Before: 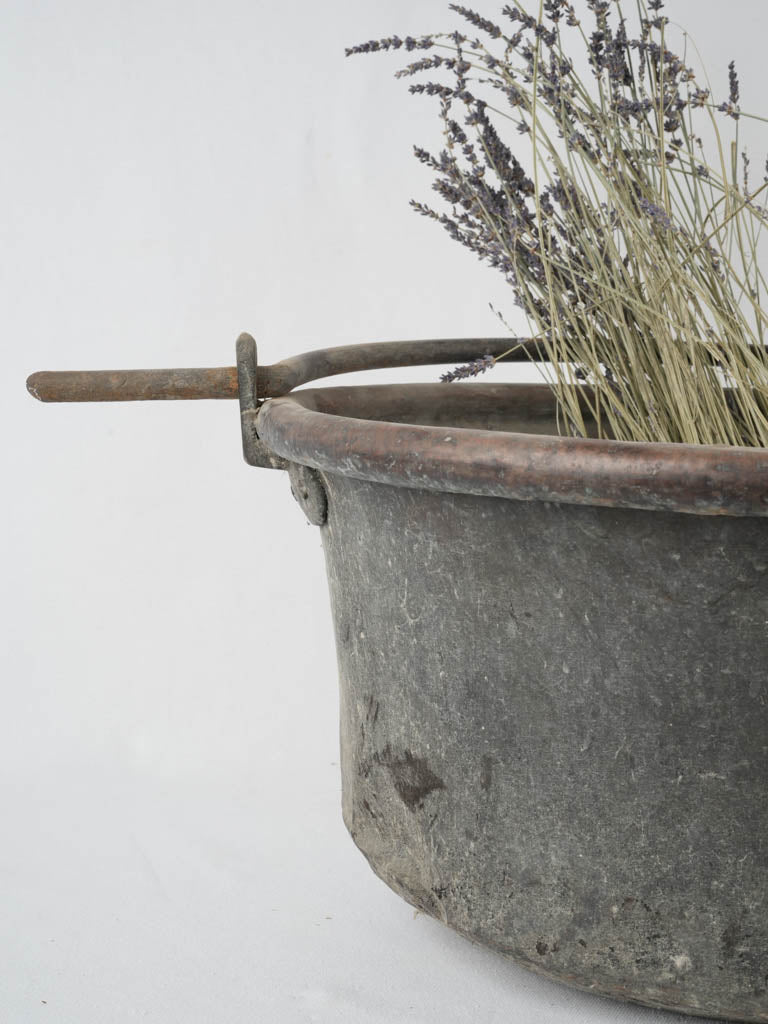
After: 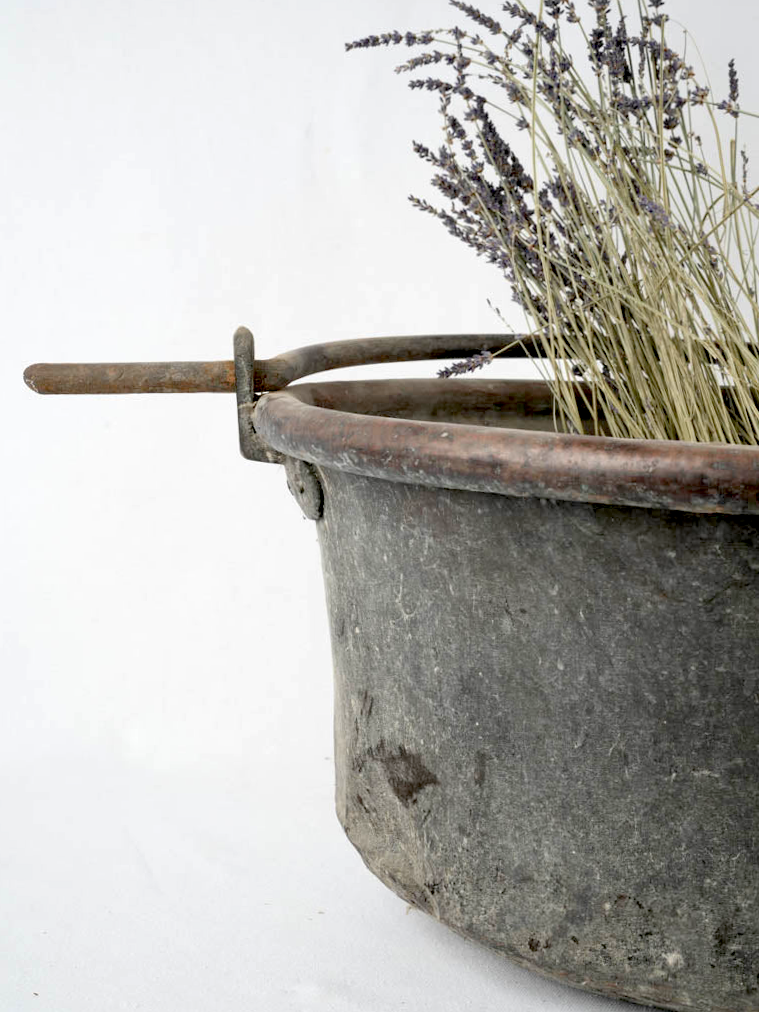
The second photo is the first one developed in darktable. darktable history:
exposure: black level correction 0.031, exposure 0.304 EV, compensate highlight preservation false
crop and rotate: angle -0.5°
